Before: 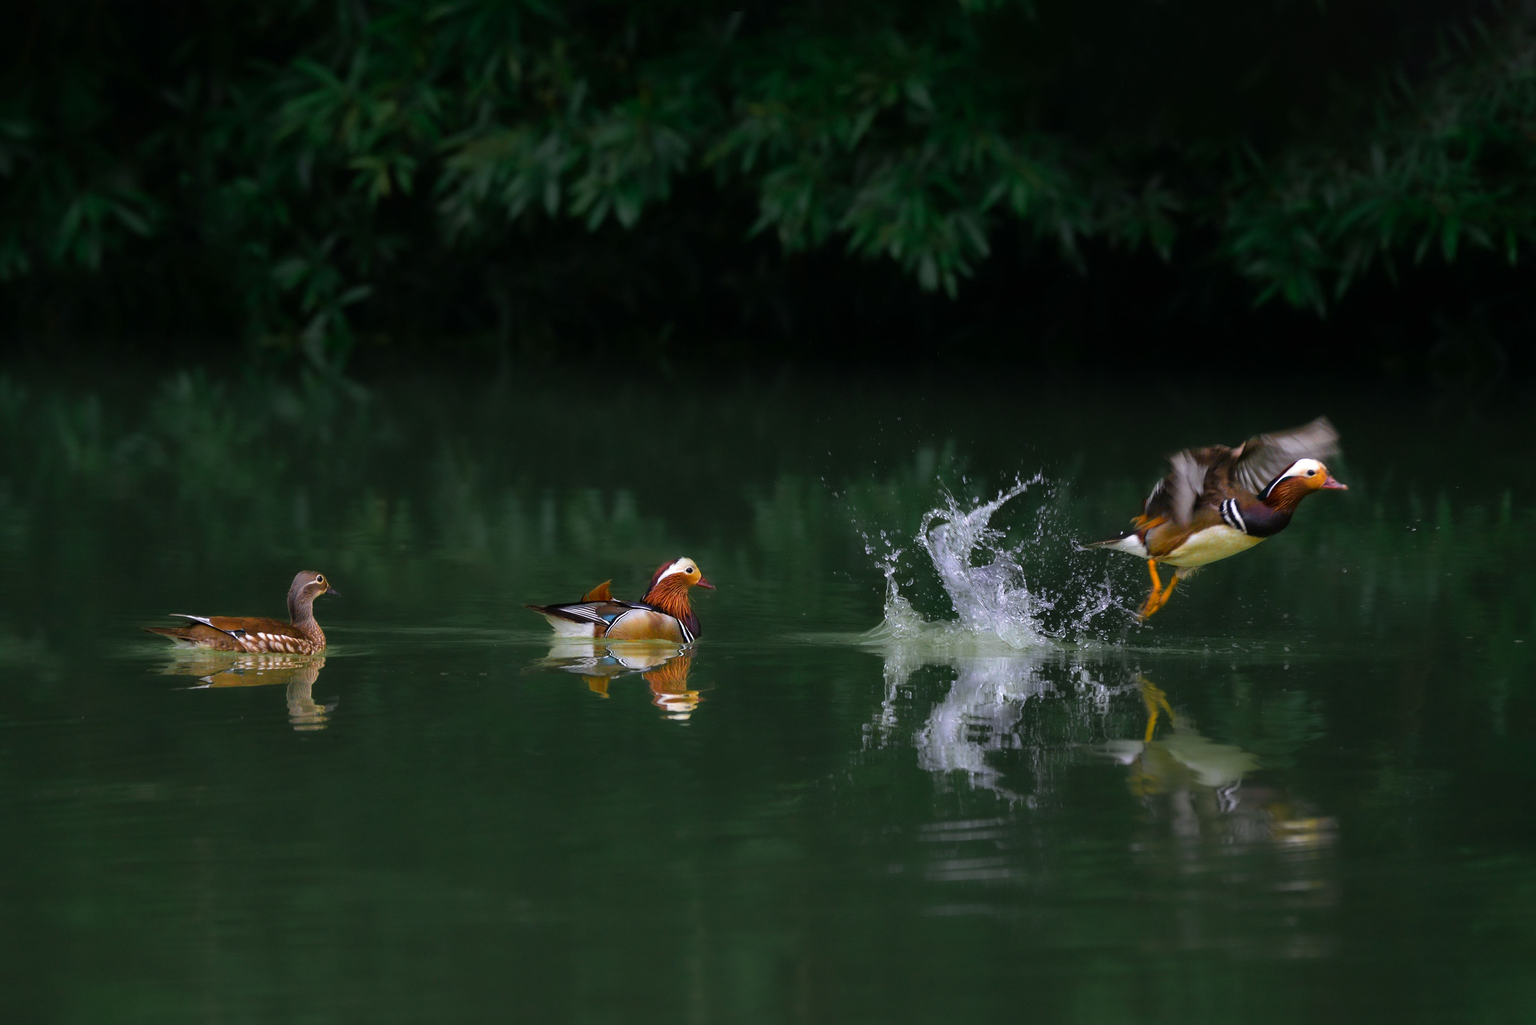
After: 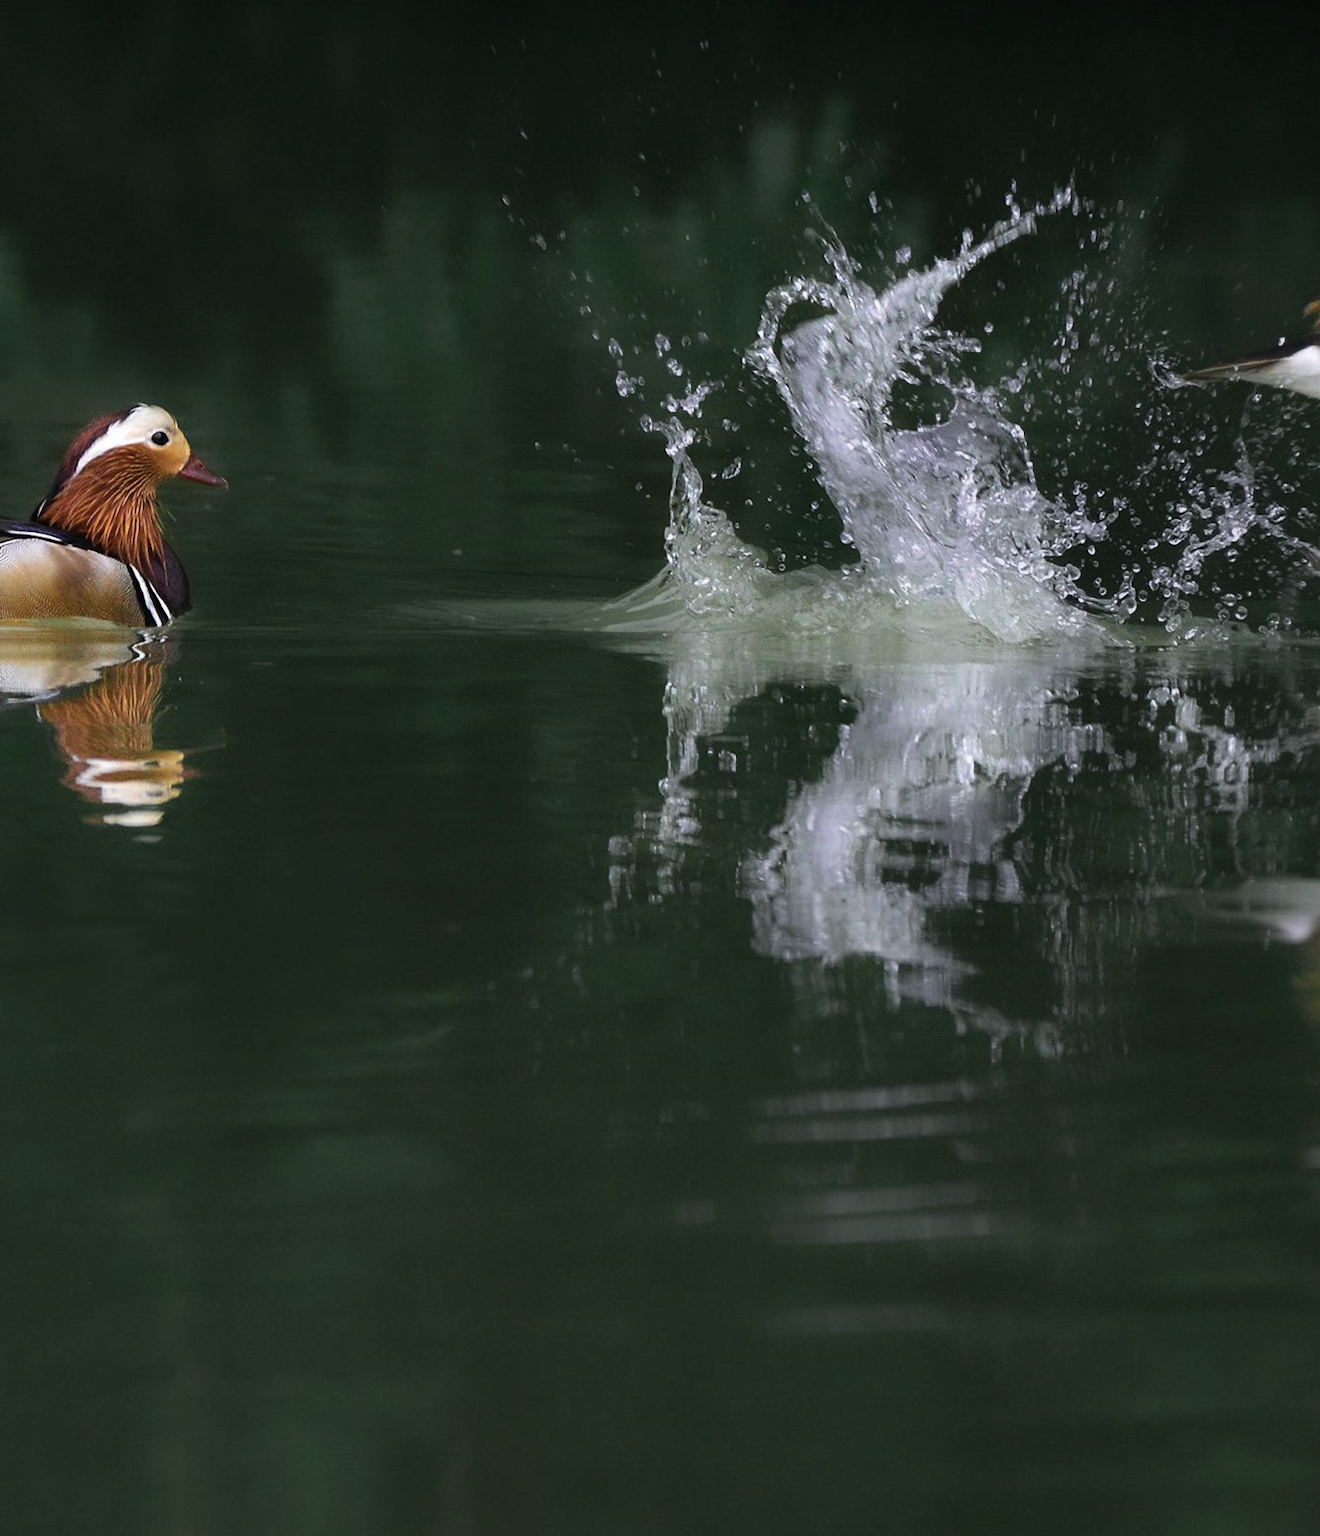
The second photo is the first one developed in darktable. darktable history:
crop: left 40.878%, top 39.176%, right 25.993%, bottom 3.081%
contrast brightness saturation: contrast 0.1, saturation -0.3
